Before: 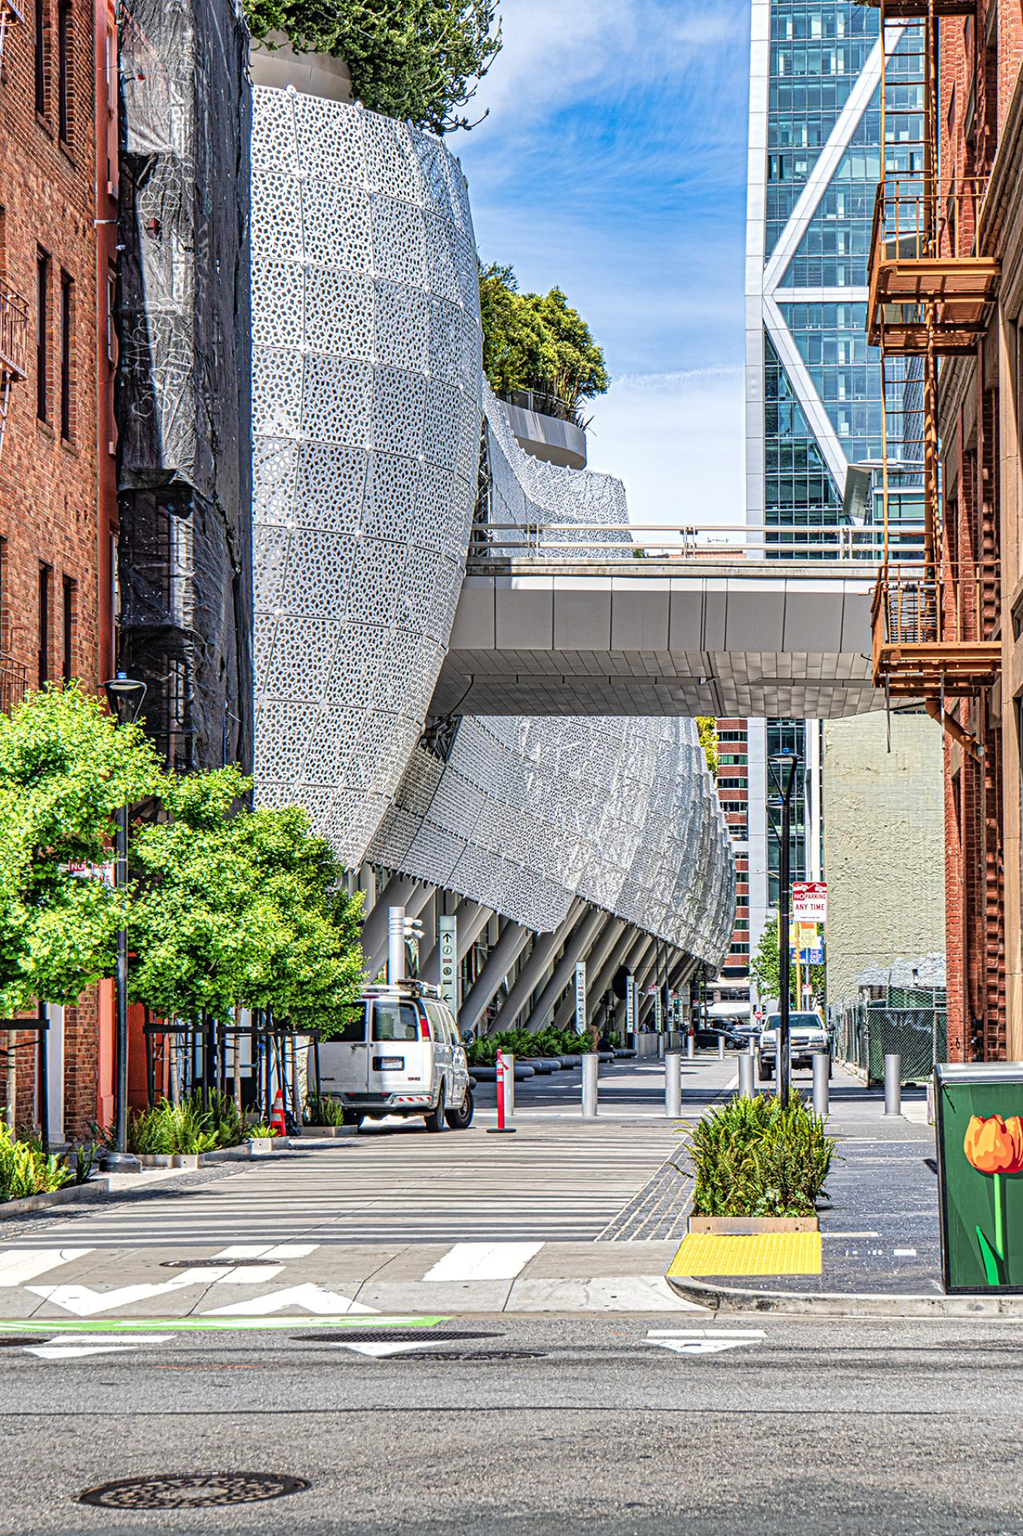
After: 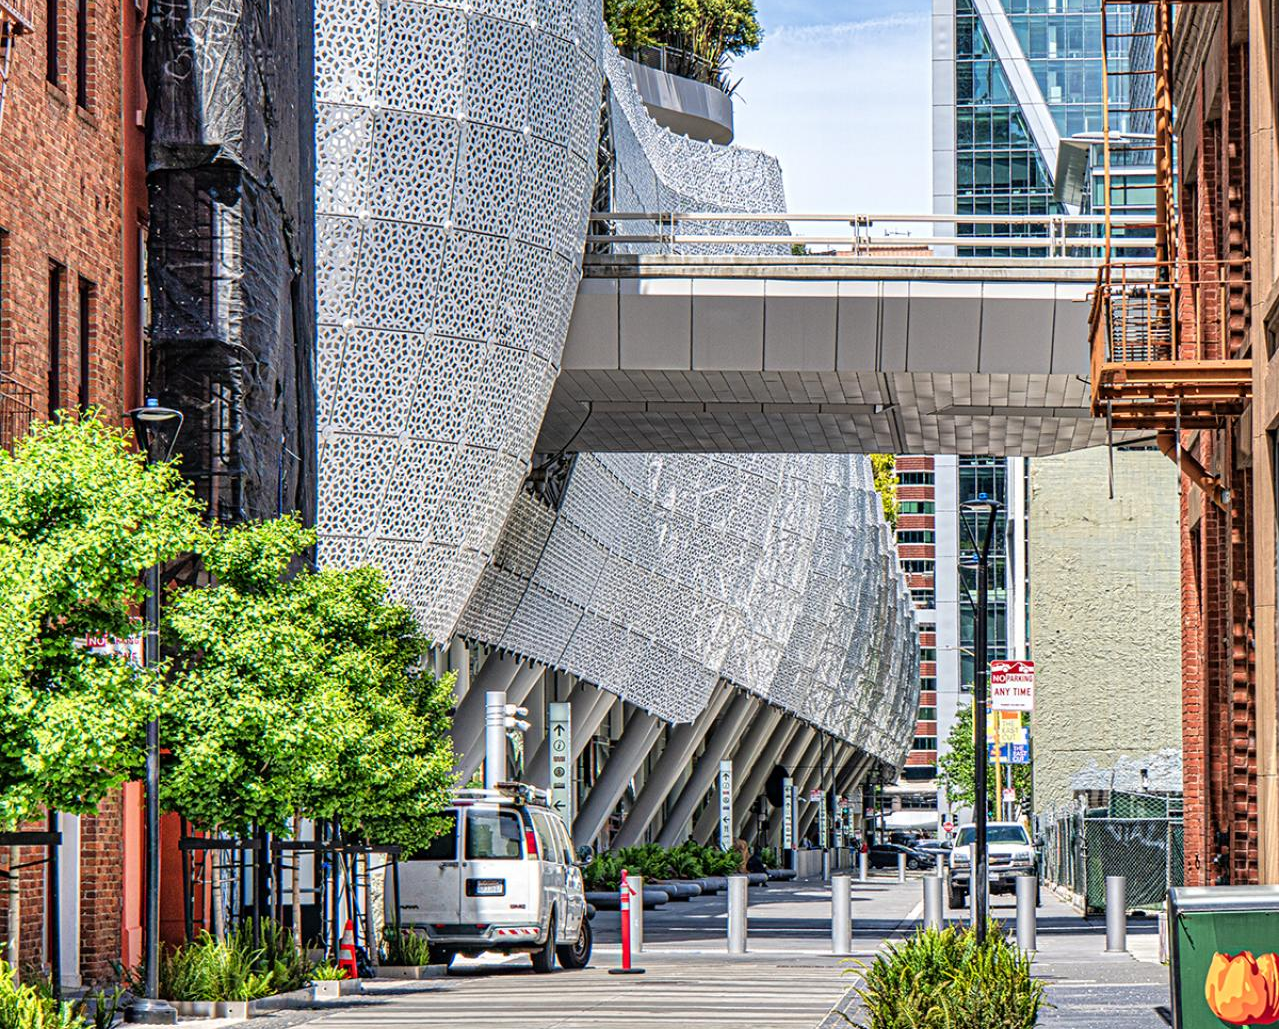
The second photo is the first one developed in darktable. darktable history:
crop and rotate: top 23.059%, bottom 23.318%
